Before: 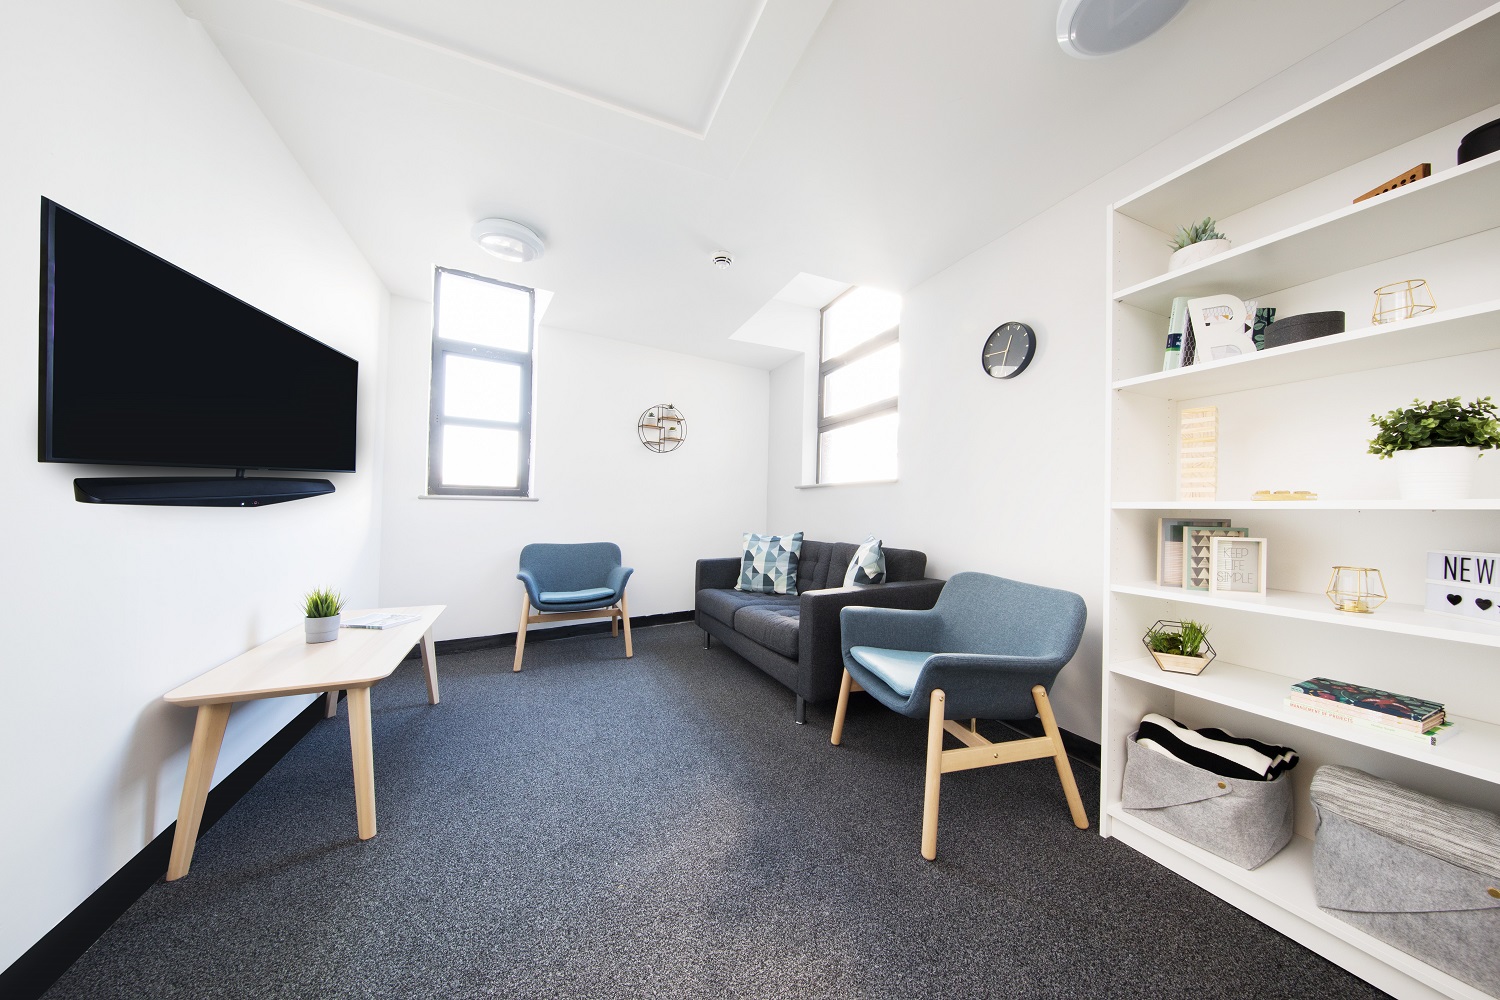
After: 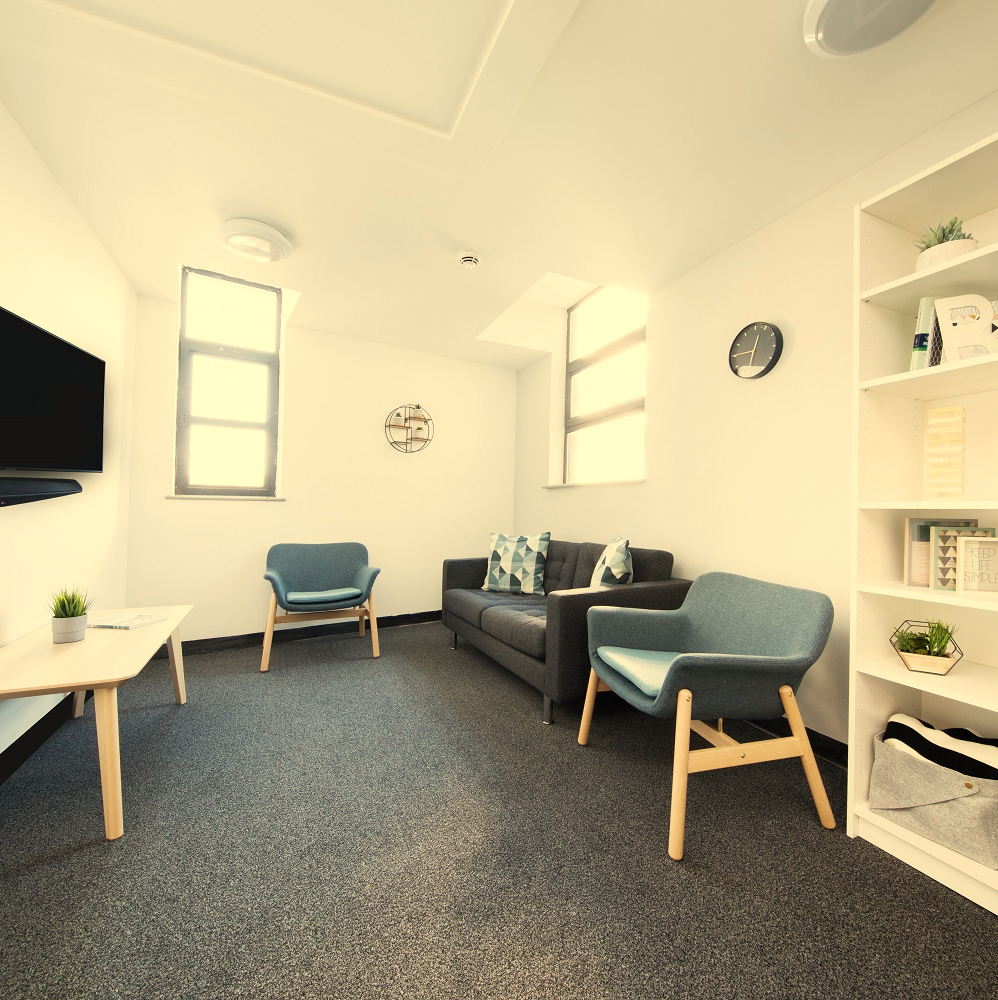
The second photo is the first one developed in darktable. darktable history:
white balance: red 1.08, blue 0.791
crop: left 16.899%, right 16.556%
